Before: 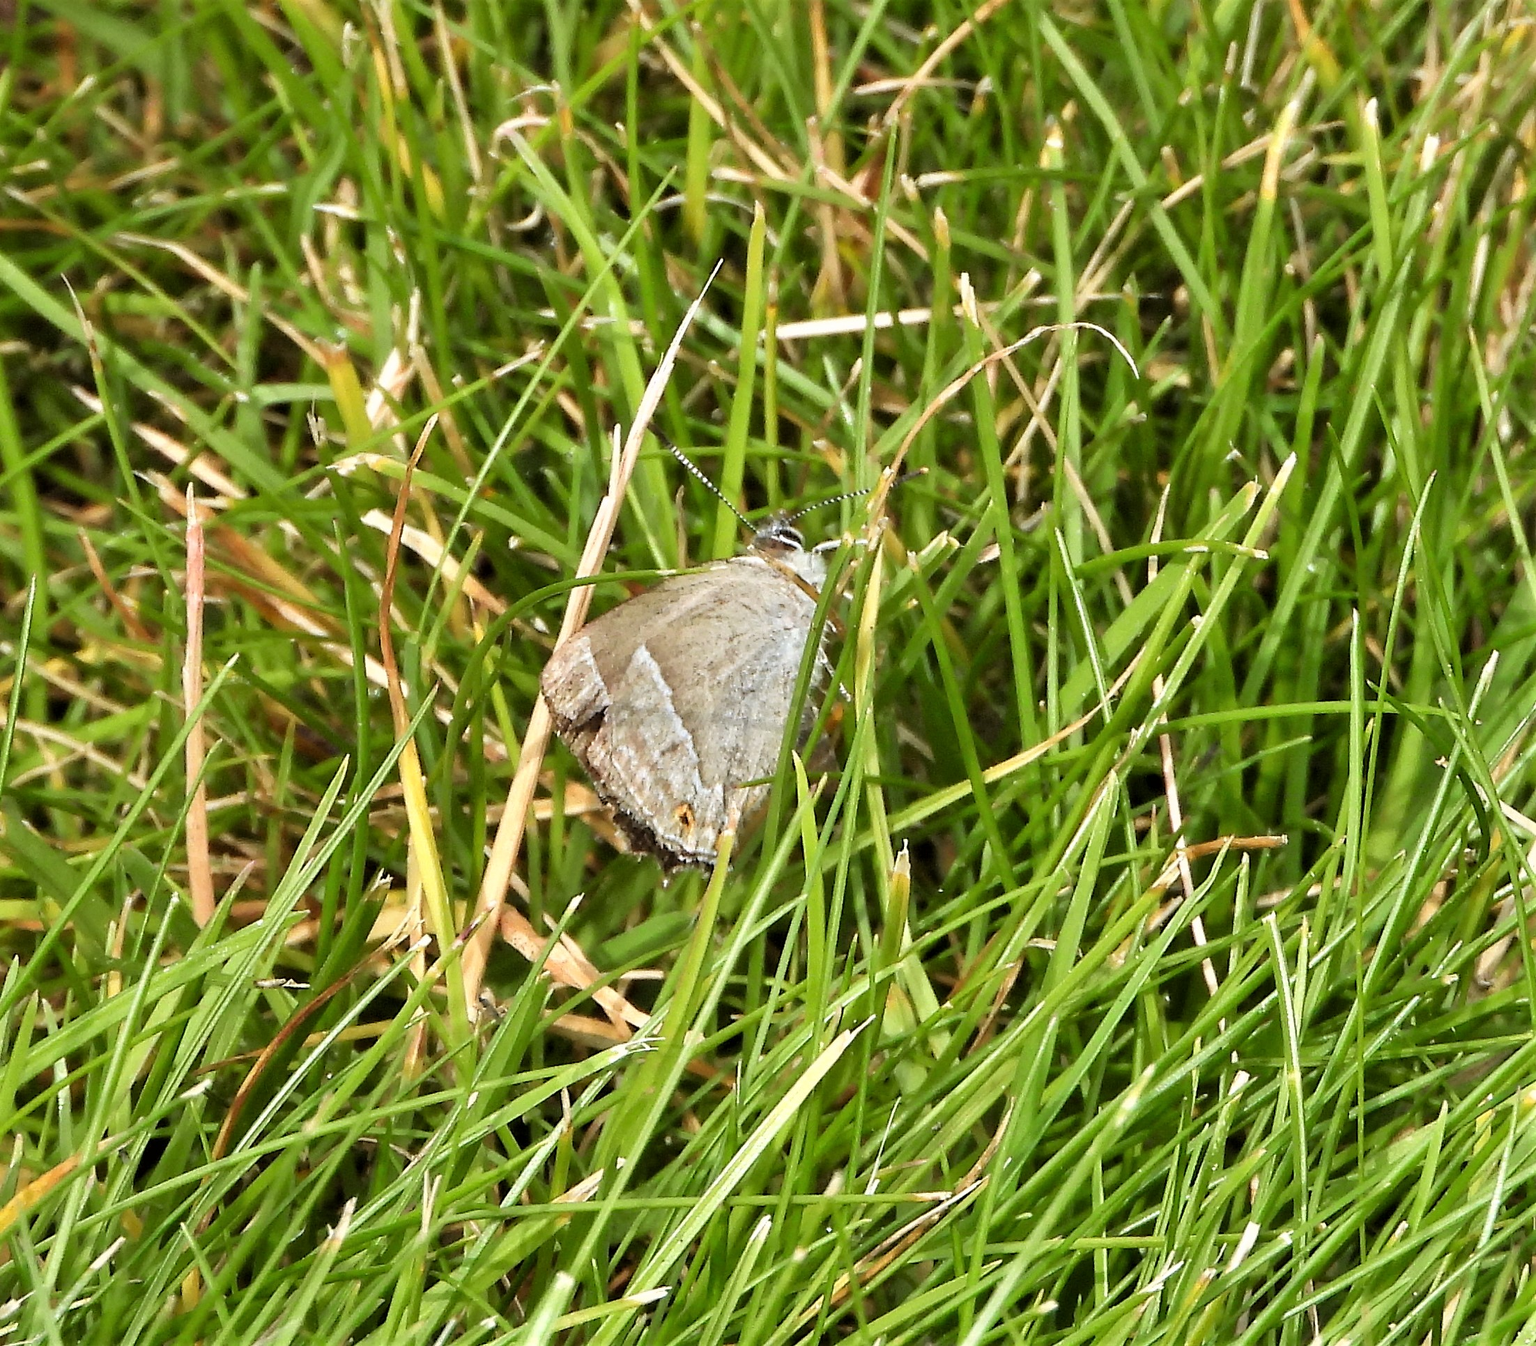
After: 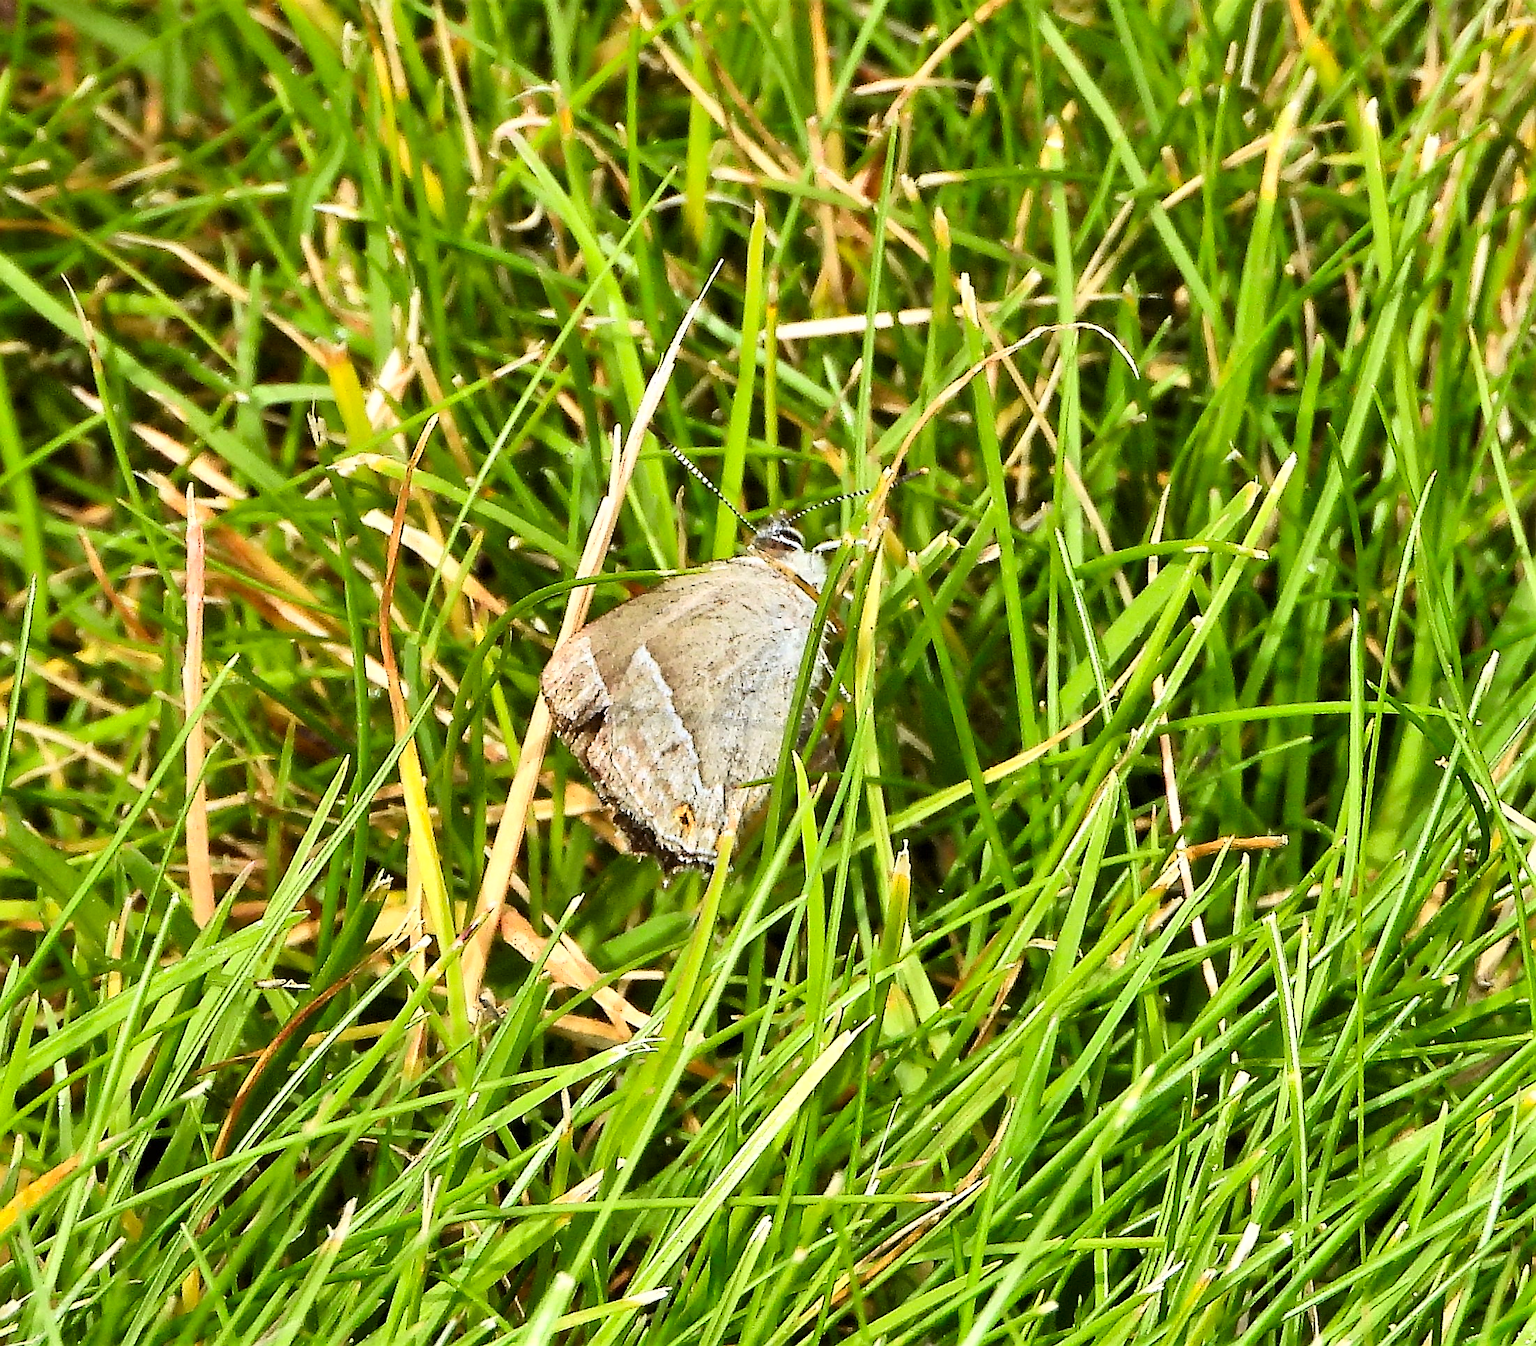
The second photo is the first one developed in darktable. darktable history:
shadows and highlights: shadows 61.15, soften with gaussian
contrast brightness saturation: contrast 0.231, brightness 0.114, saturation 0.289
sharpen: radius 1.381, amount 1.24, threshold 0.824
